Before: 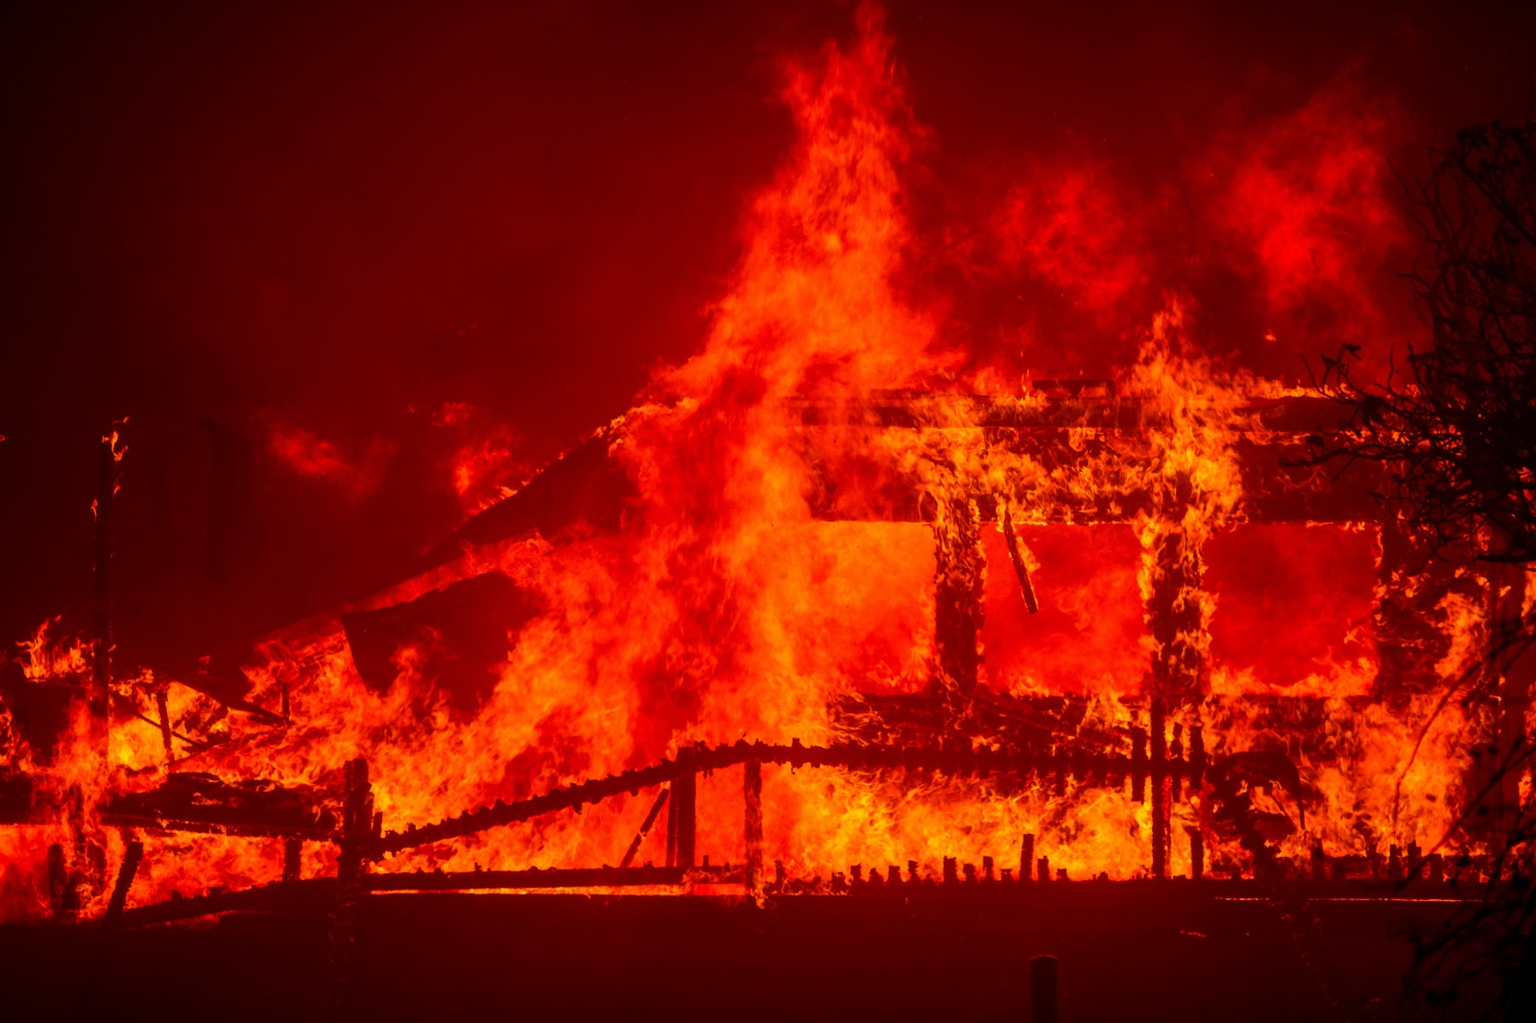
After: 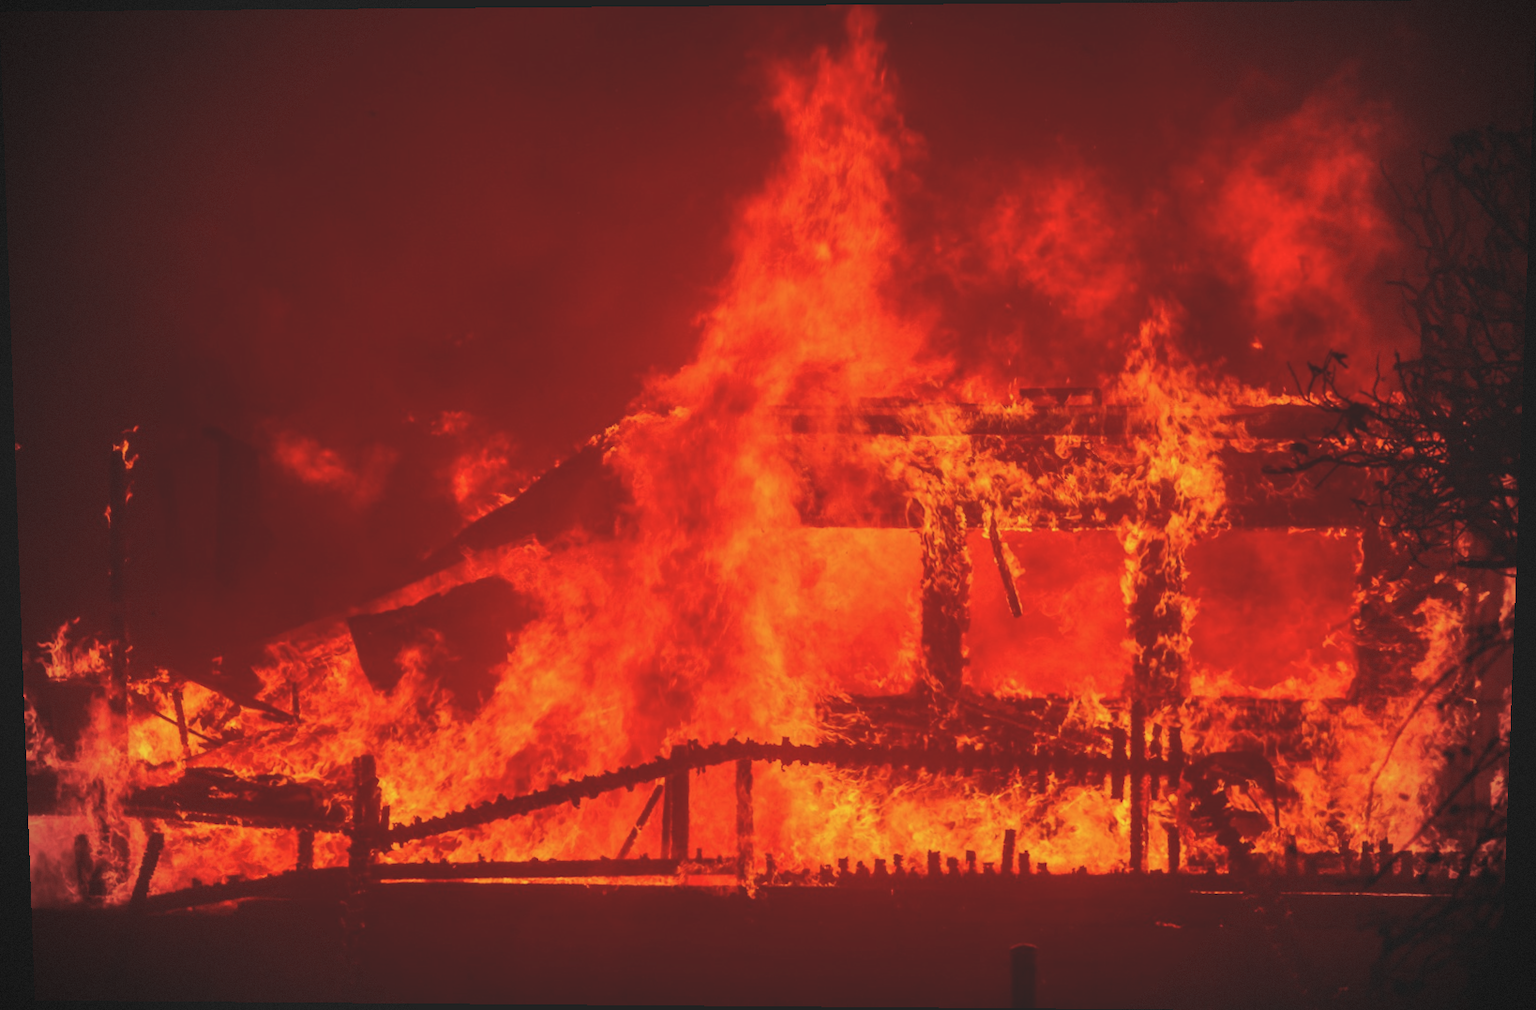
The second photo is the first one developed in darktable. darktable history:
color balance: lift [1.01, 1, 1, 1], gamma [1.097, 1, 1, 1], gain [0.85, 1, 1, 1]
white balance: red 1.009, blue 1.027
vignetting: dithering 8-bit output, unbound false
rotate and perspective: lens shift (vertical) 0.048, lens shift (horizontal) -0.024, automatic cropping off
